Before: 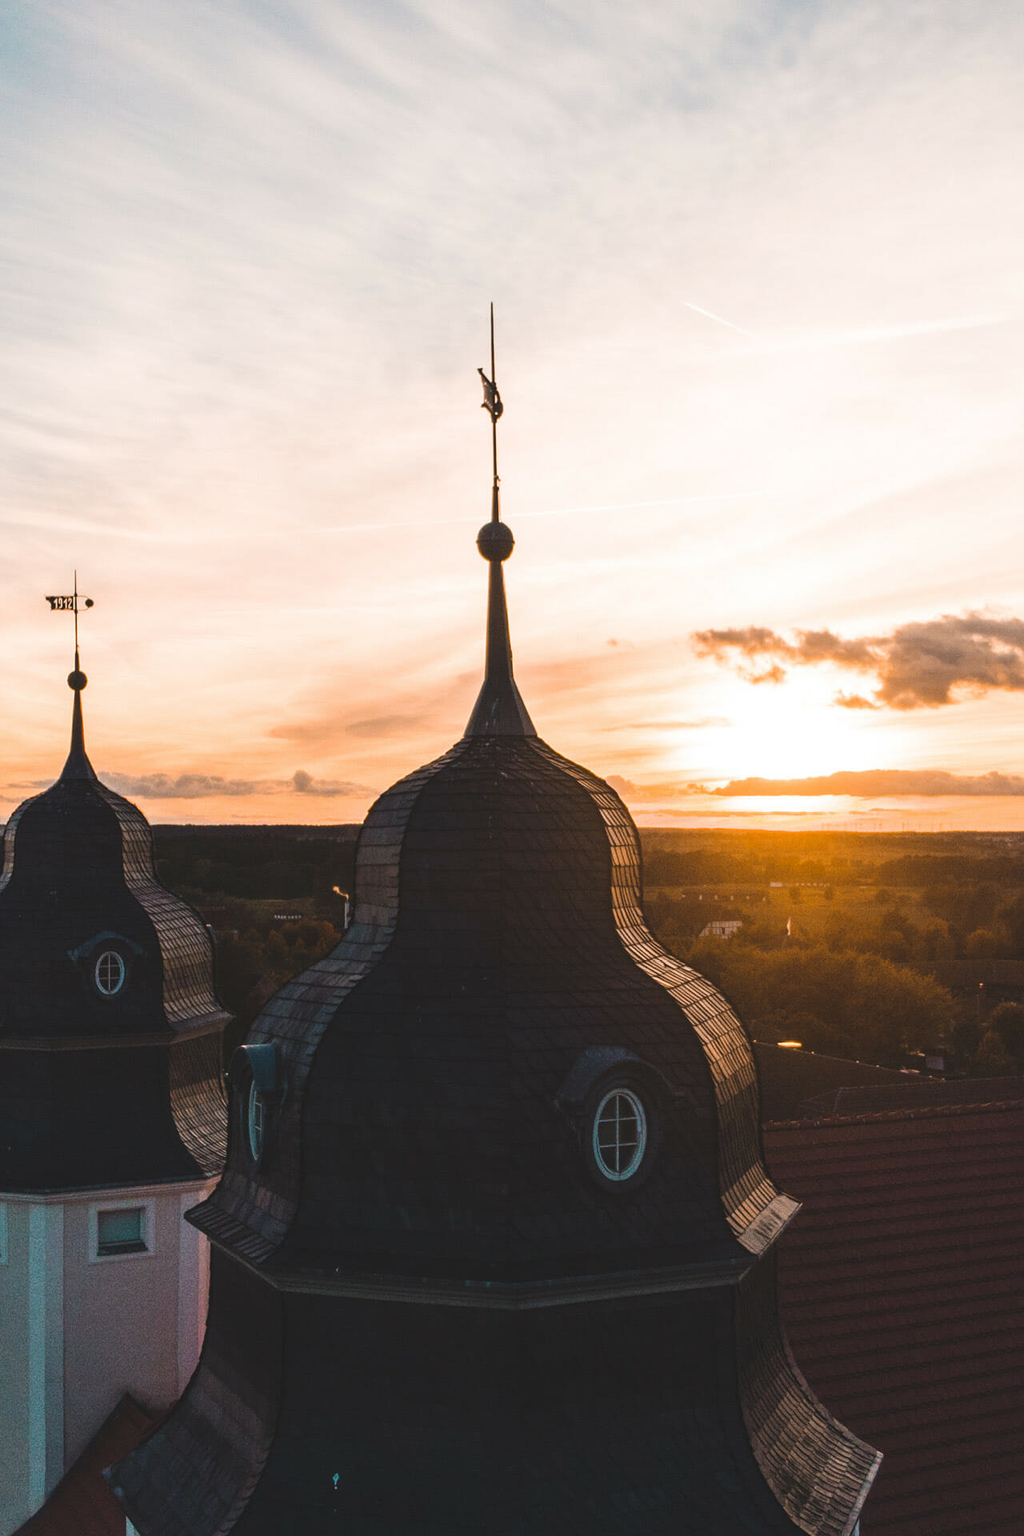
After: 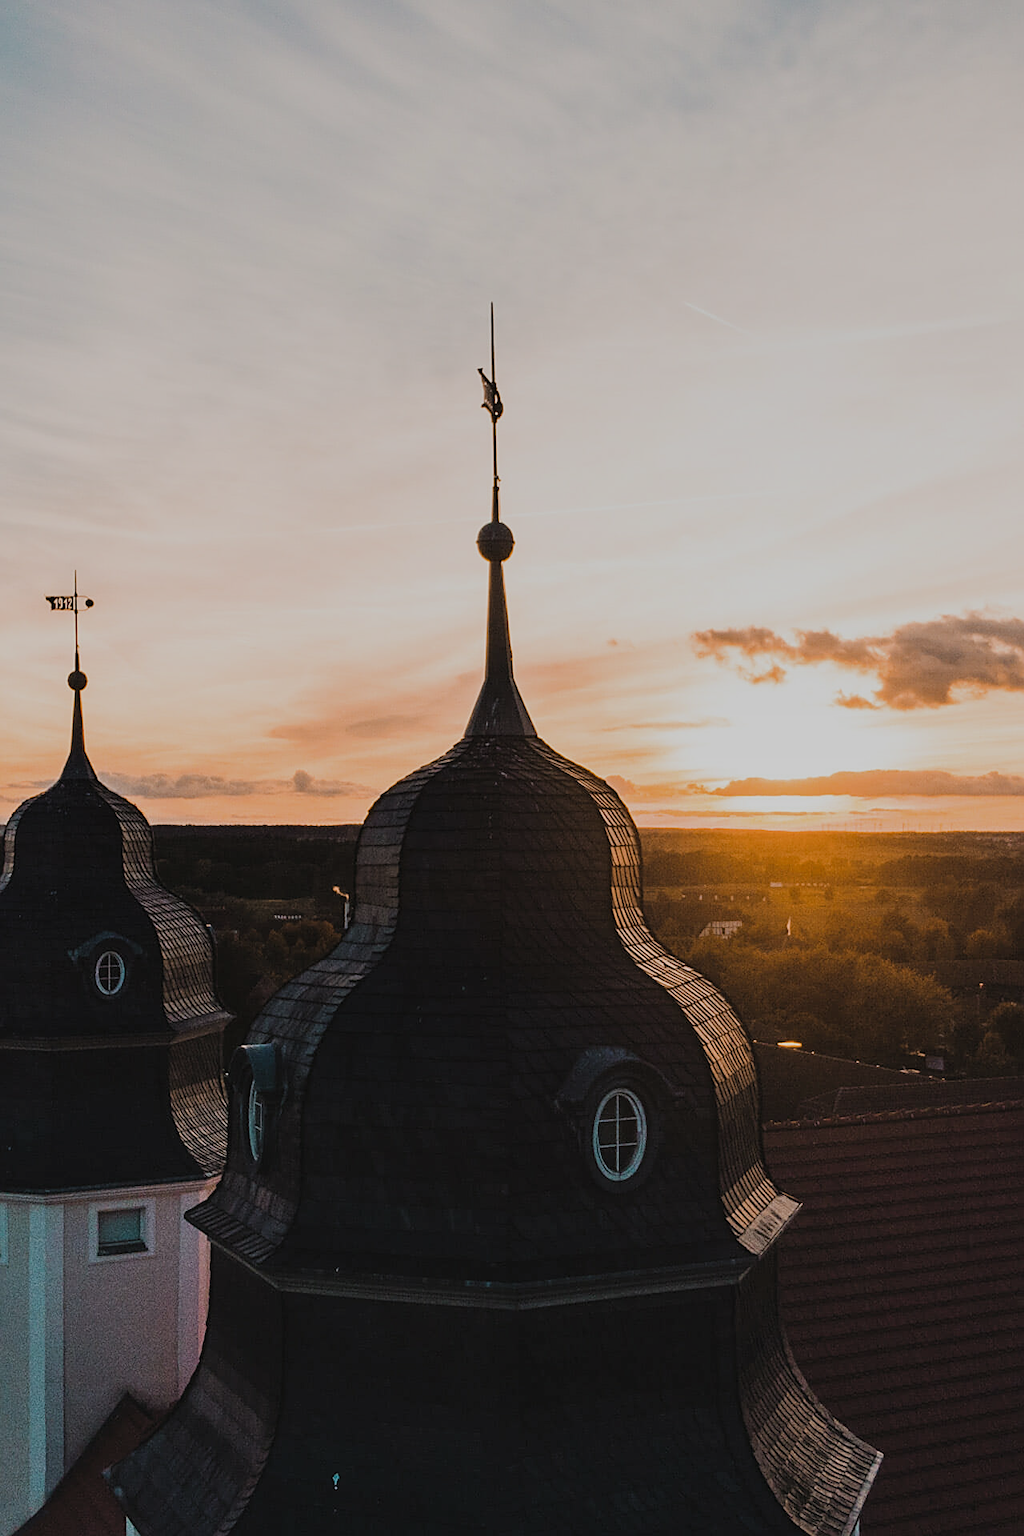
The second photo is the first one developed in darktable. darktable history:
sharpen: on, module defaults
filmic rgb: black relative exposure -7.65 EV, white relative exposure 4.56 EV, hardness 3.61
graduated density: on, module defaults
